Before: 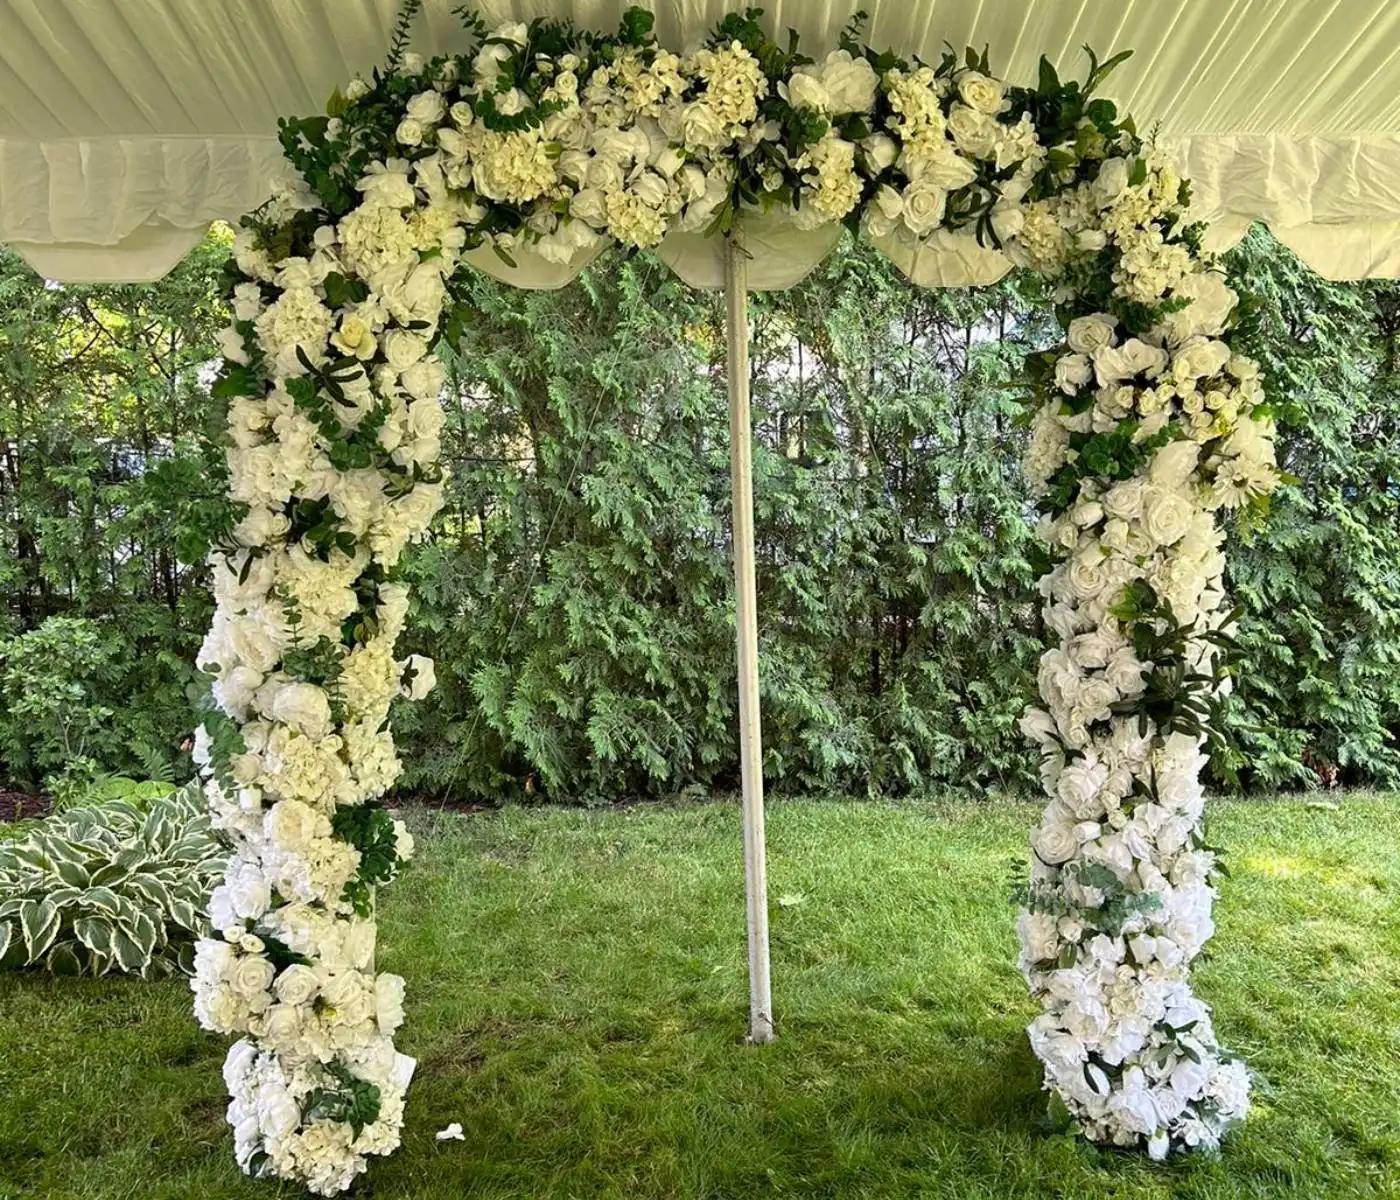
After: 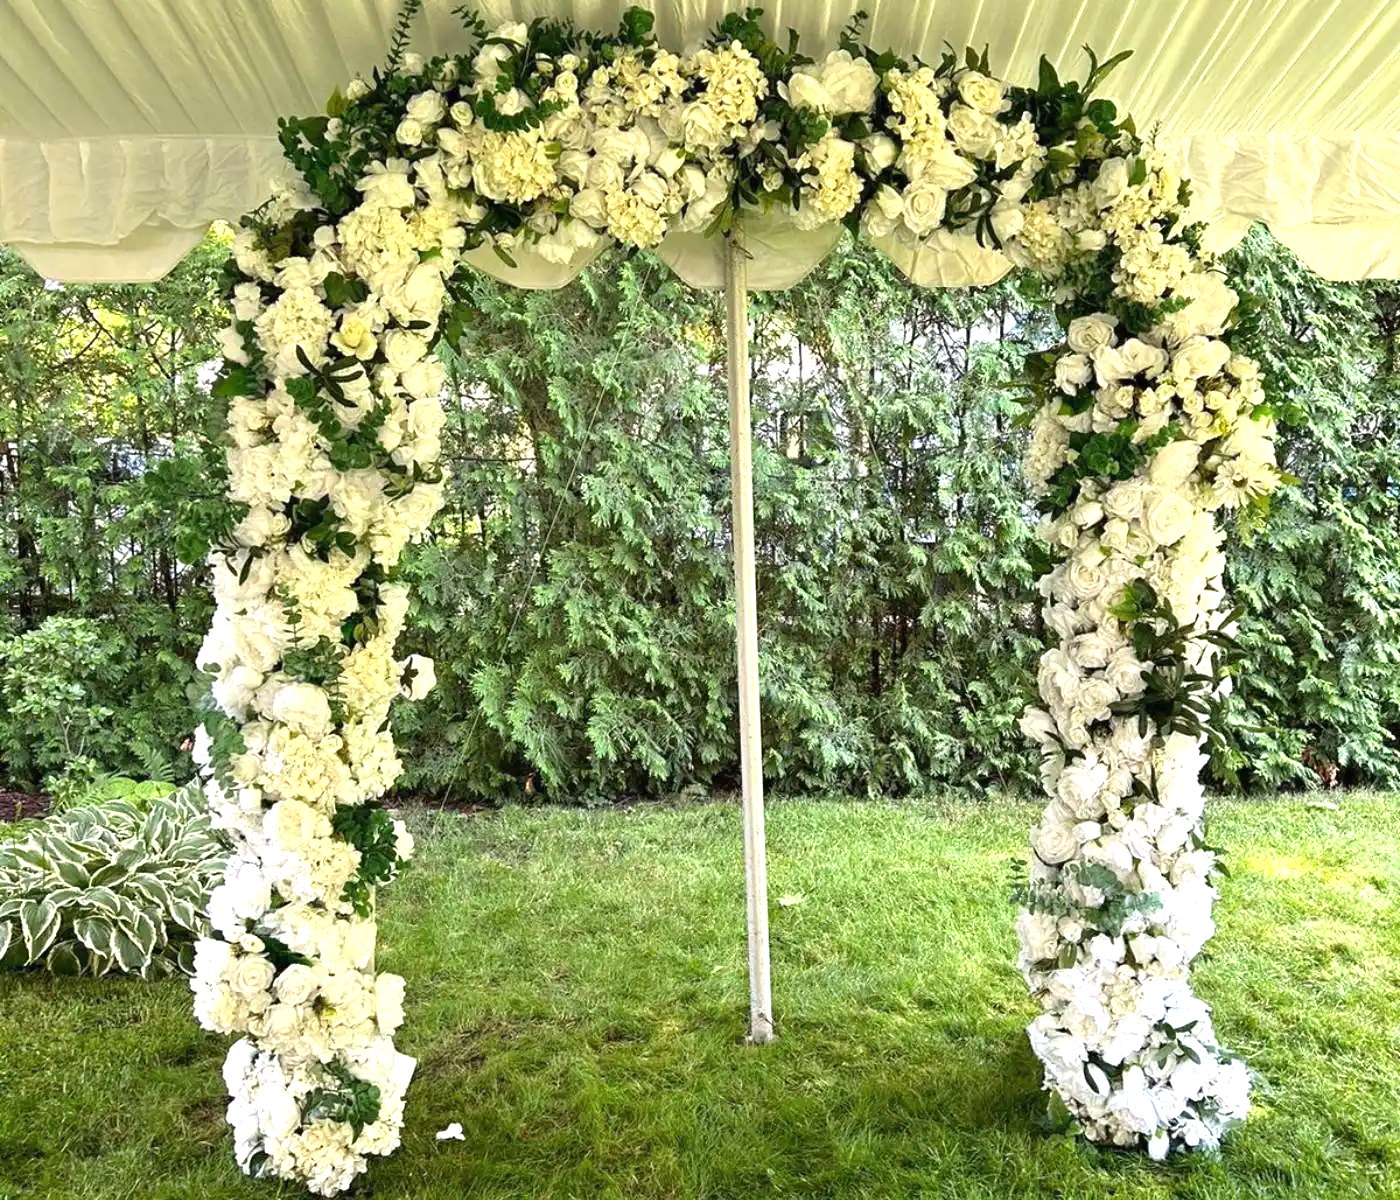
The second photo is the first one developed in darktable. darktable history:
exposure: black level correction 0, exposure 0.679 EV, compensate exposure bias true, compensate highlight preservation false
